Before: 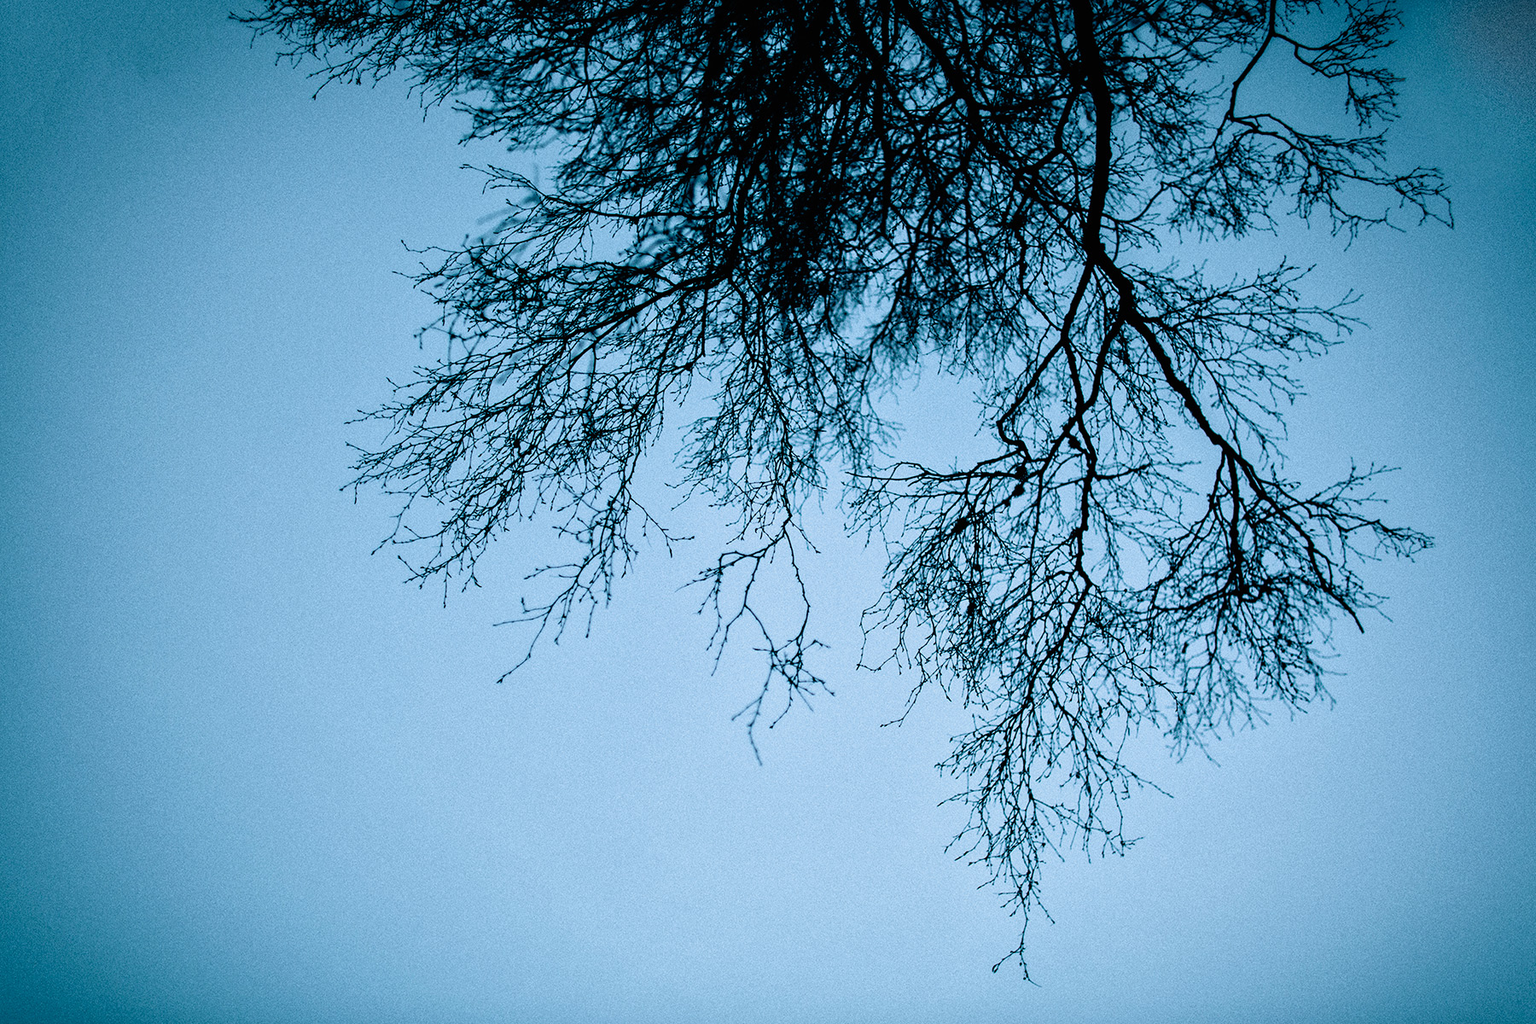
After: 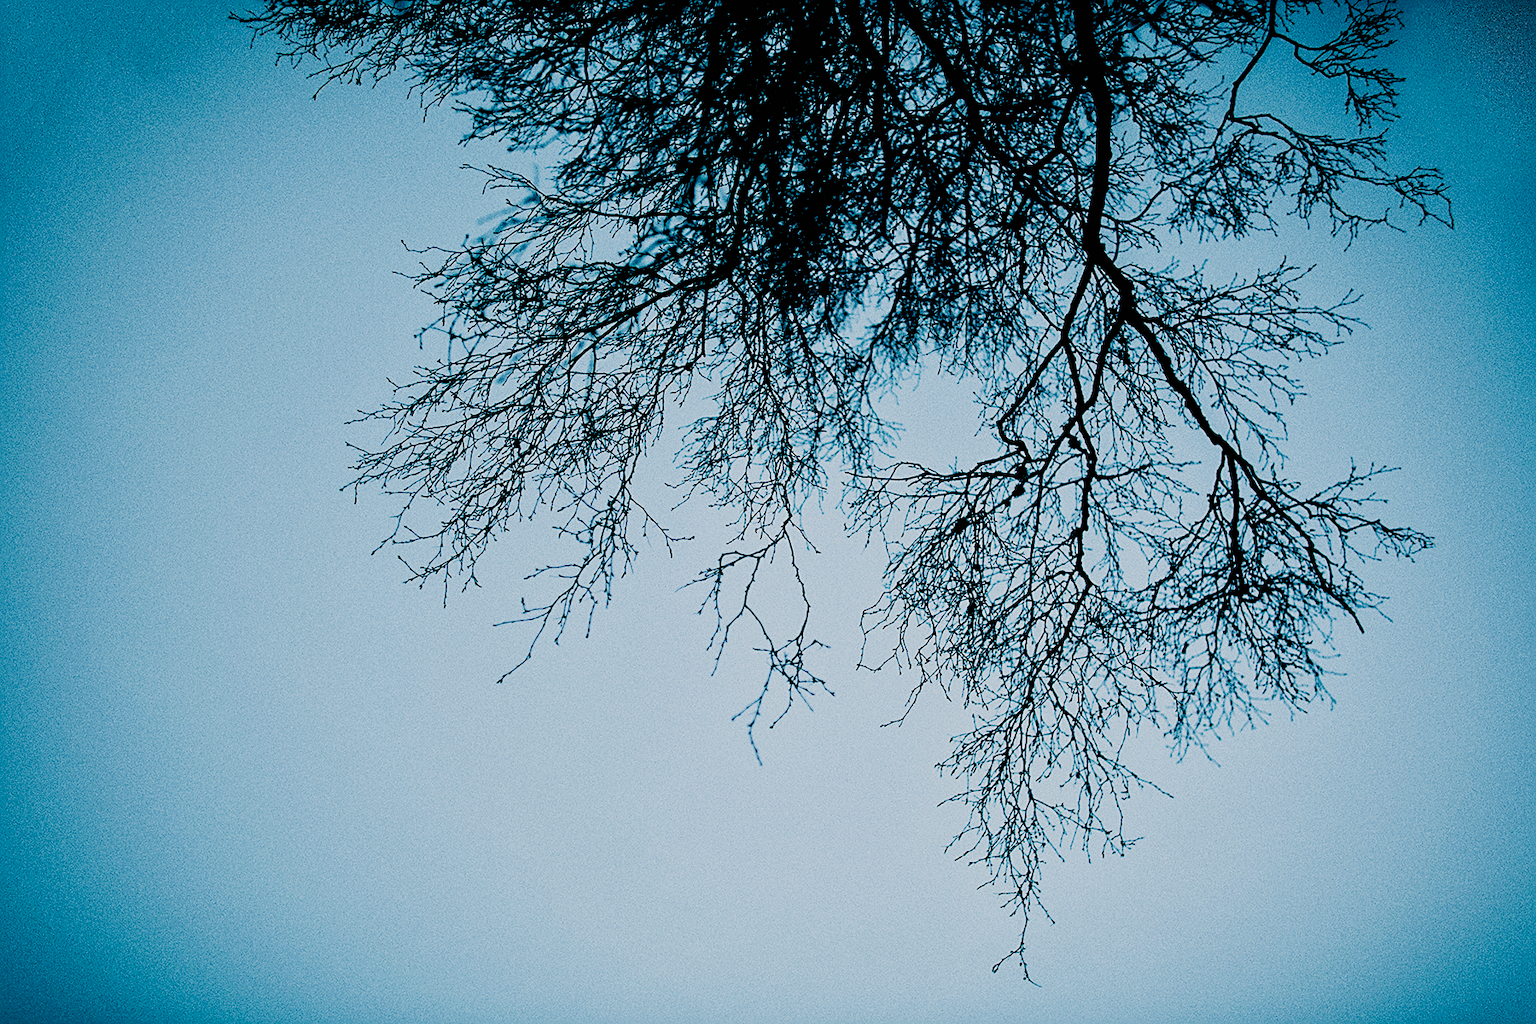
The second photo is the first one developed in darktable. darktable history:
filmic rgb: black relative exposure -5.13 EV, white relative exposure 4 EV, hardness 2.89, contrast 1.3, preserve chrominance no, color science v5 (2021), contrast in shadows safe, contrast in highlights safe
sharpen: on, module defaults
